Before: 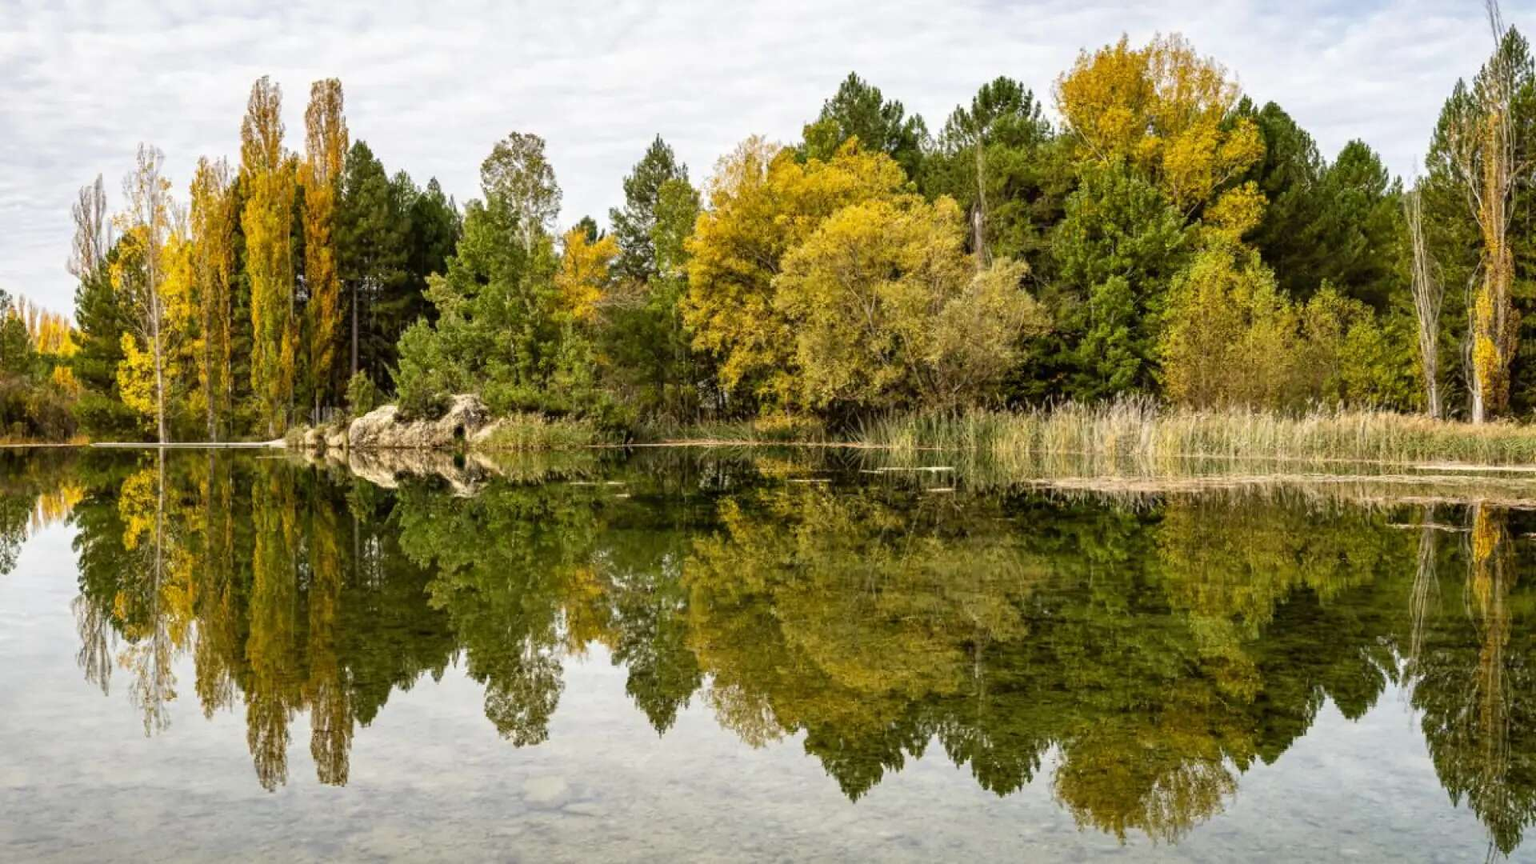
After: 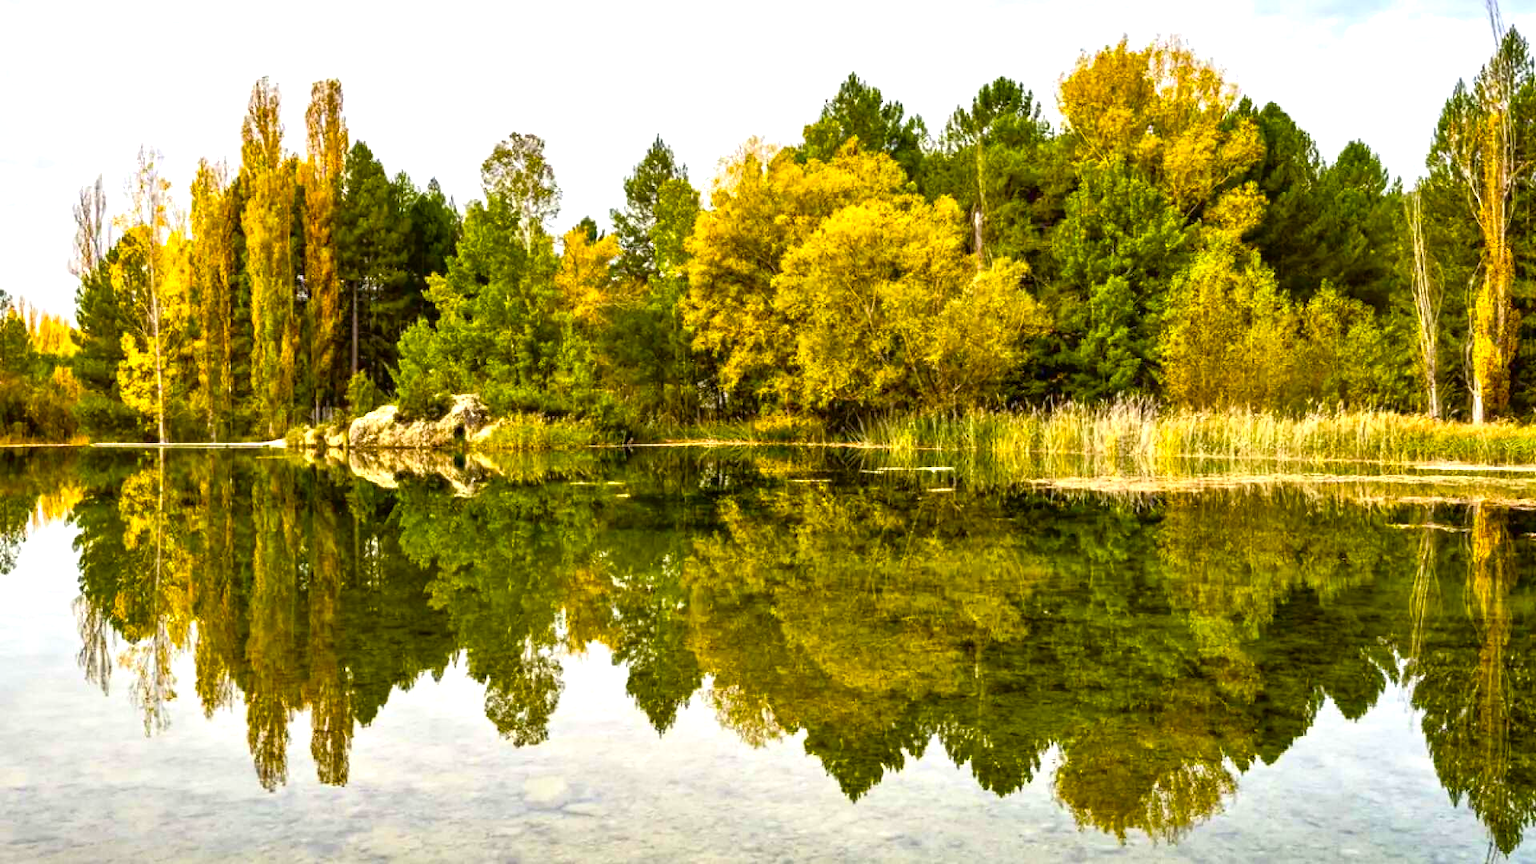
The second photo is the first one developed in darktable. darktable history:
color balance rgb: linear chroma grading › global chroma 9%, perceptual saturation grading › global saturation 36%, perceptual saturation grading › shadows 35%, perceptual brilliance grading › global brilliance 15%, perceptual brilliance grading › shadows -35%, global vibrance 15%
shadows and highlights: shadows -30, highlights 30
tone equalizer: -8 EV 1 EV, -7 EV 1 EV, -6 EV 1 EV, -5 EV 1 EV, -4 EV 1 EV, -3 EV 0.75 EV, -2 EV 0.5 EV, -1 EV 0.25 EV
